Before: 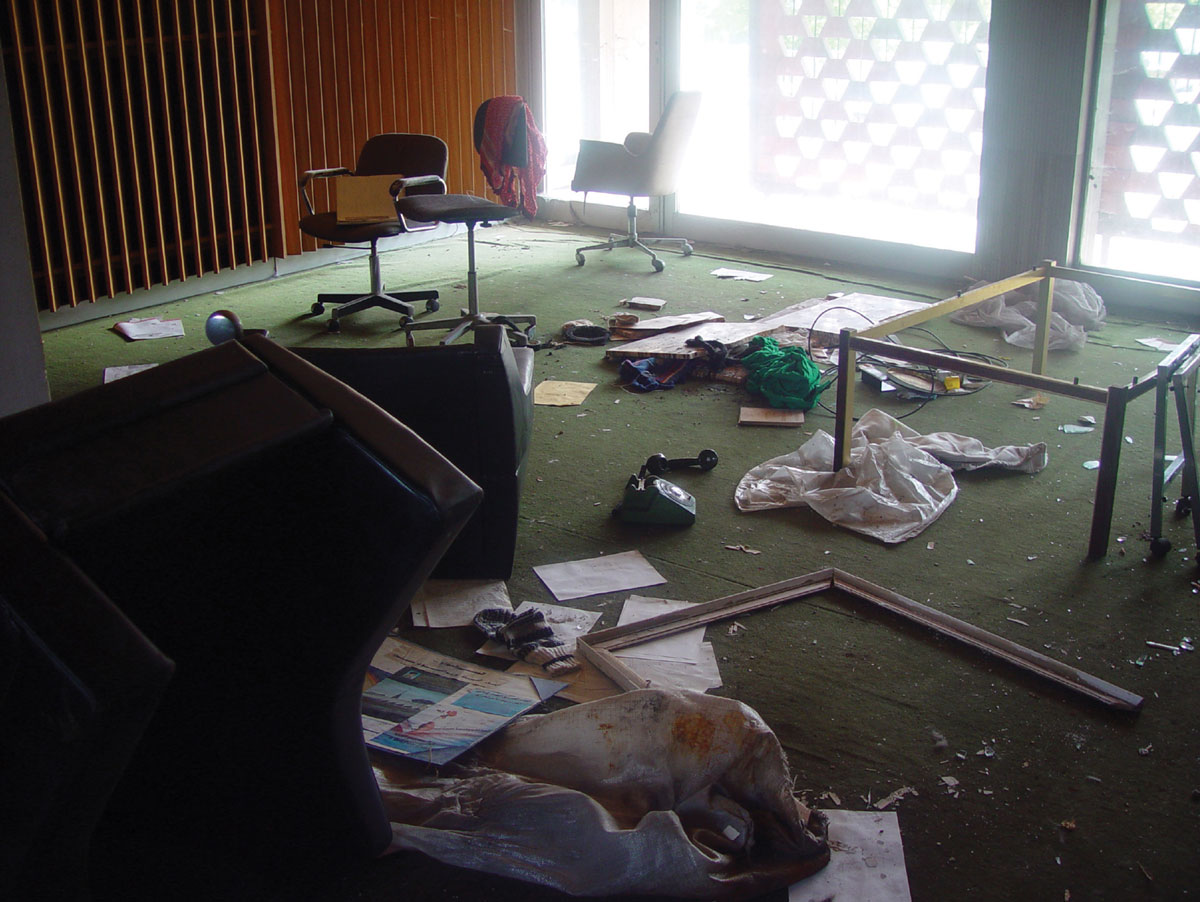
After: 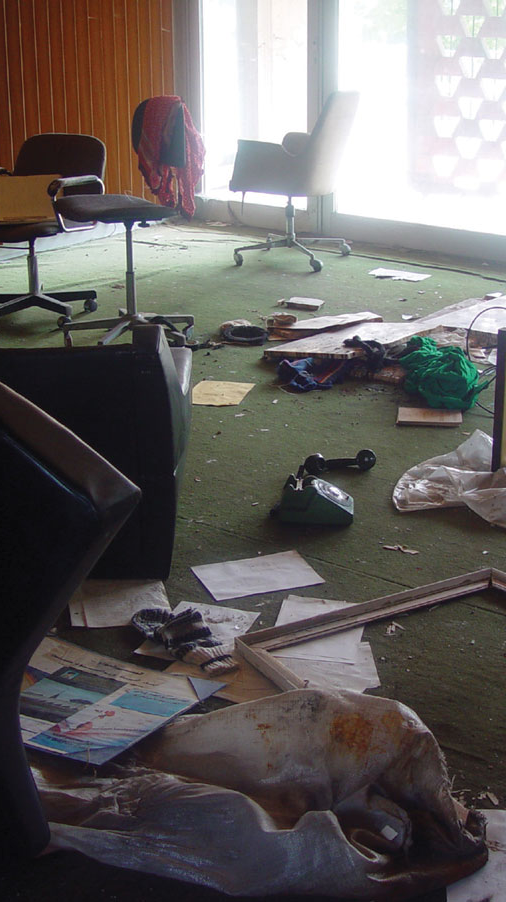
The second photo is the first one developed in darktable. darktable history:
shadows and highlights: shadows 25, highlights -25
crop: left 28.583%, right 29.231%
